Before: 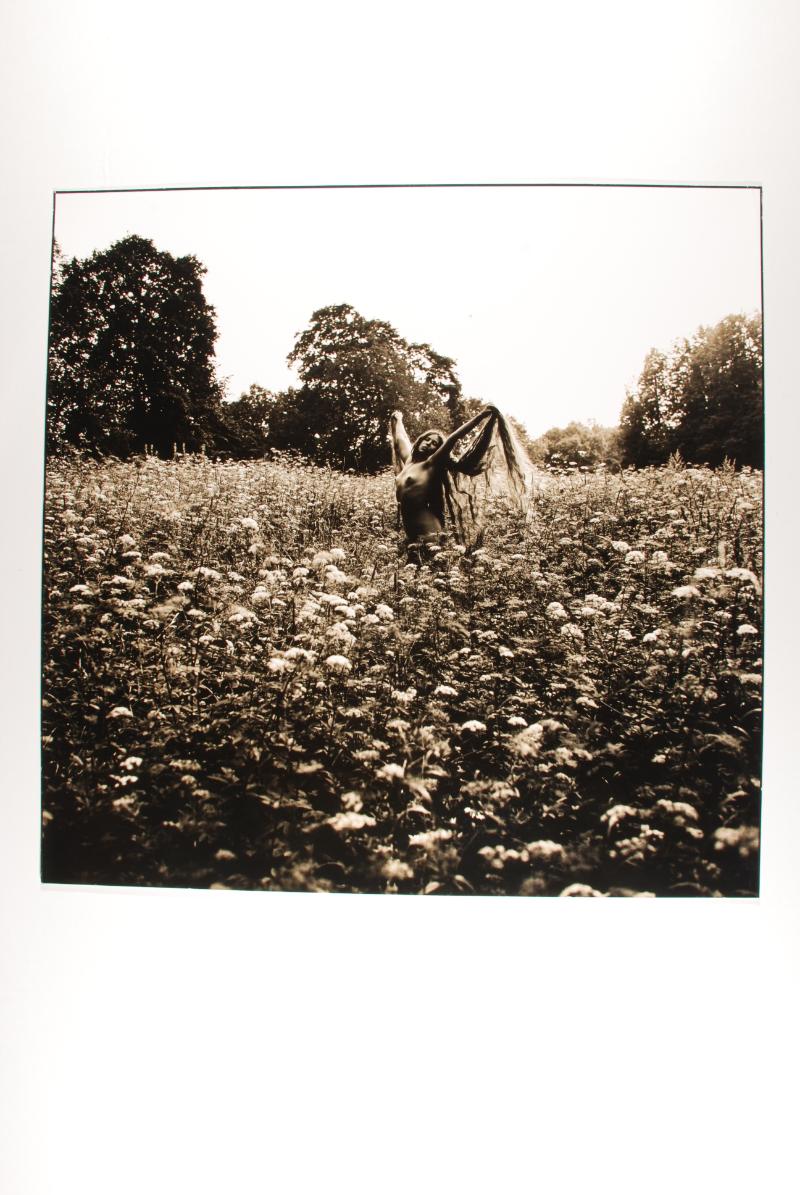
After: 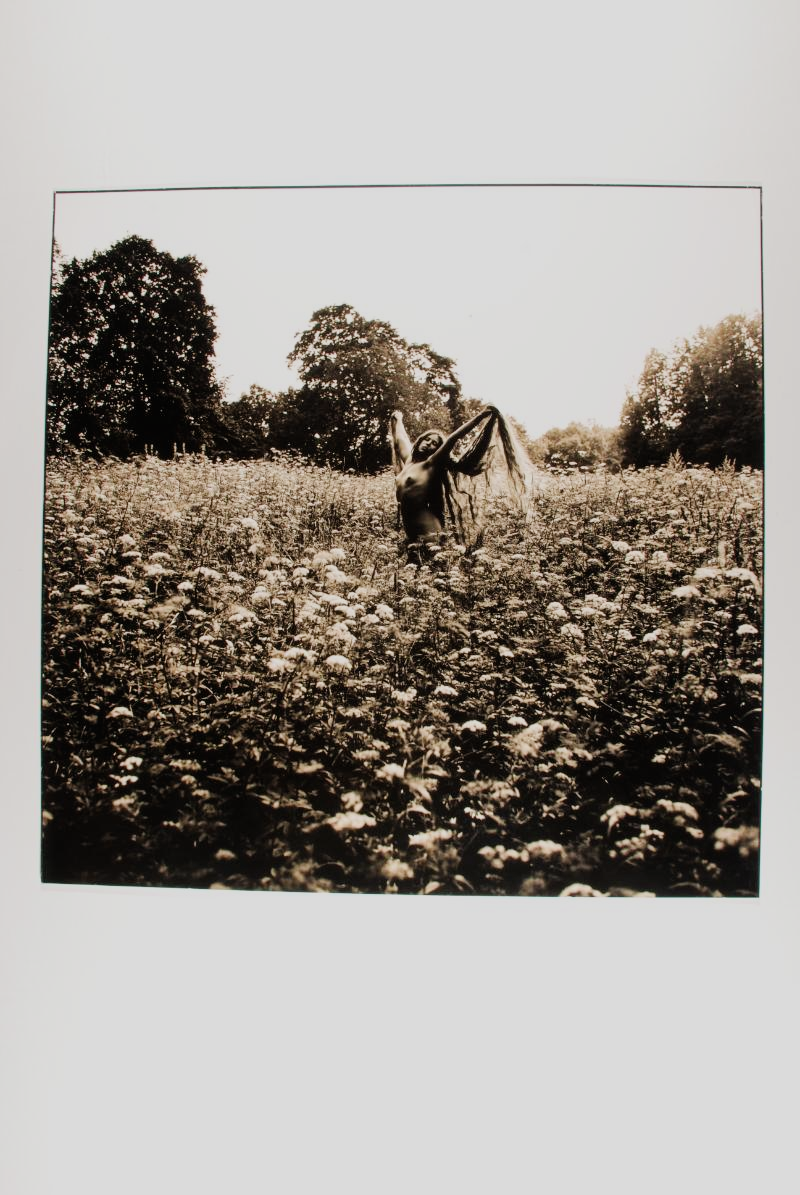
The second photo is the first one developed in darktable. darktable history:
filmic rgb: hardness 4.17
